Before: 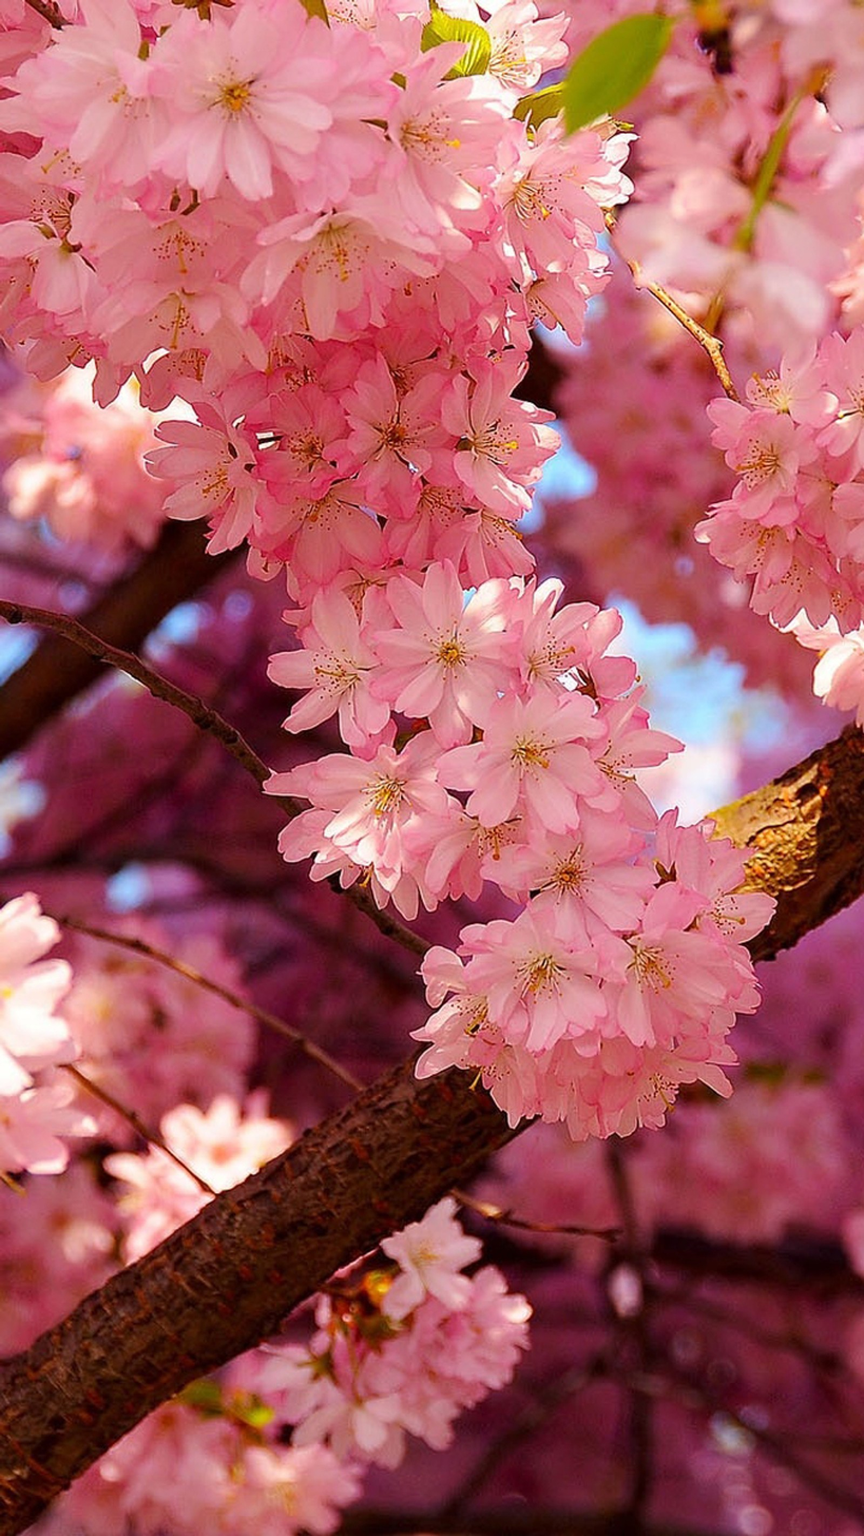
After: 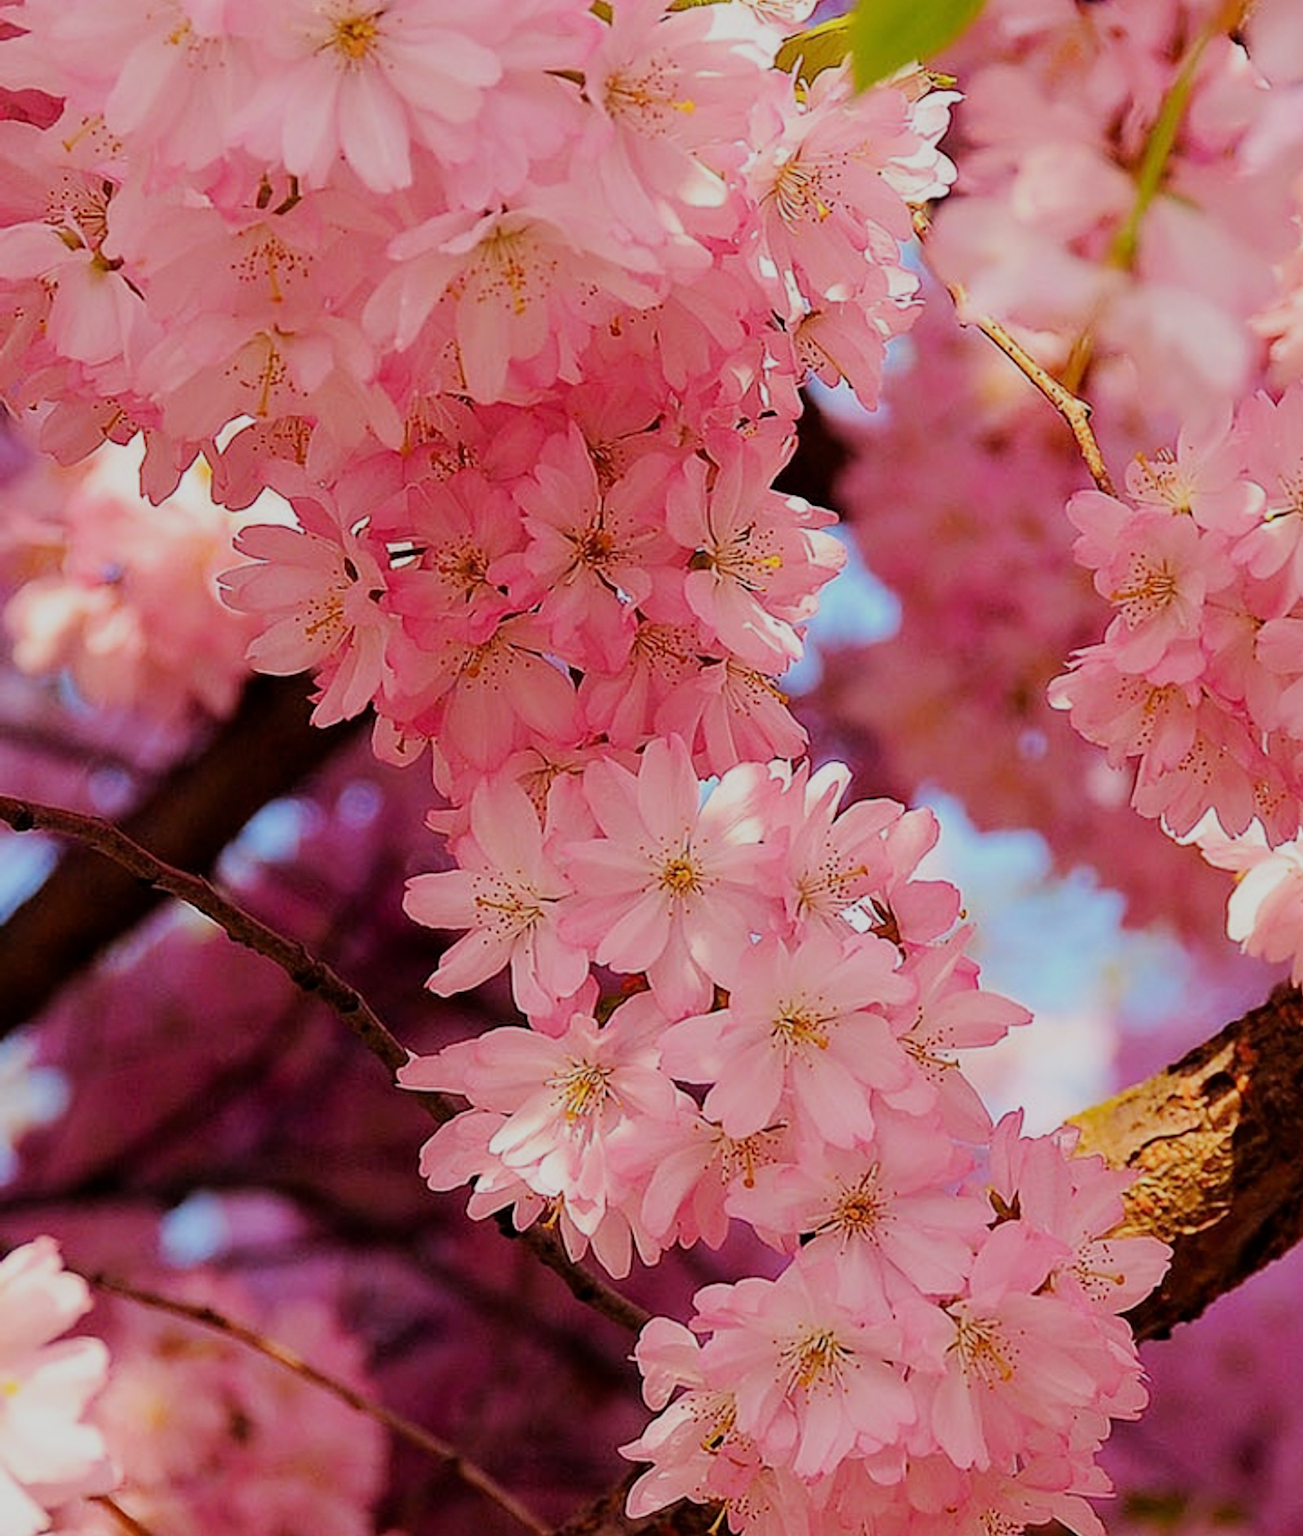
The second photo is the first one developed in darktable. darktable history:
crop and rotate: top 4.754%, bottom 28.949%
filmic rgb: black relative exposure -7.65 EV, white relative exposure 4.56 EV, hardness 3.61
